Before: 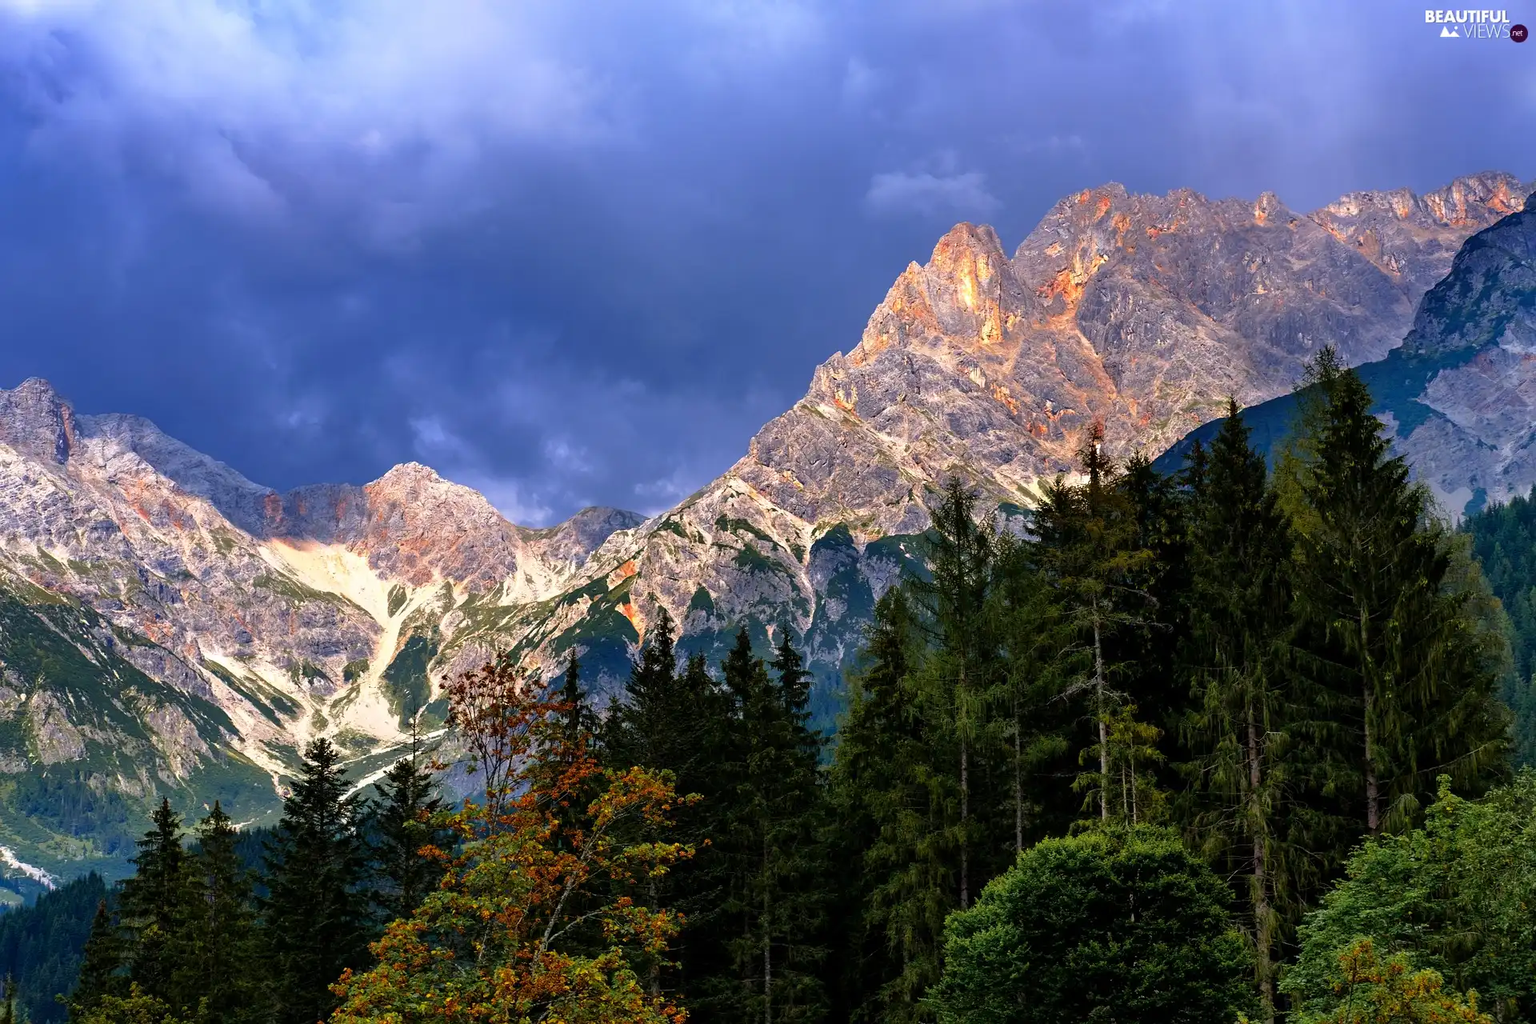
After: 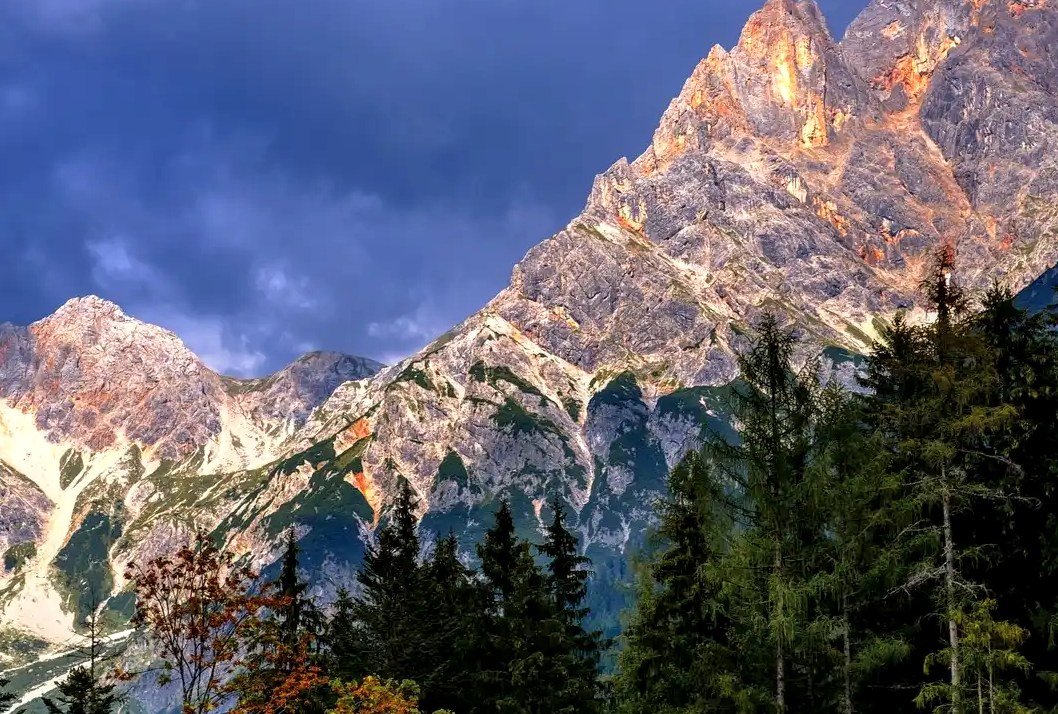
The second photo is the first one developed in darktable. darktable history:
local contrast: on, module defaults
crop and rotate: left 22.183%, top 22.075%, right 22.686%, bottom 22.082%
